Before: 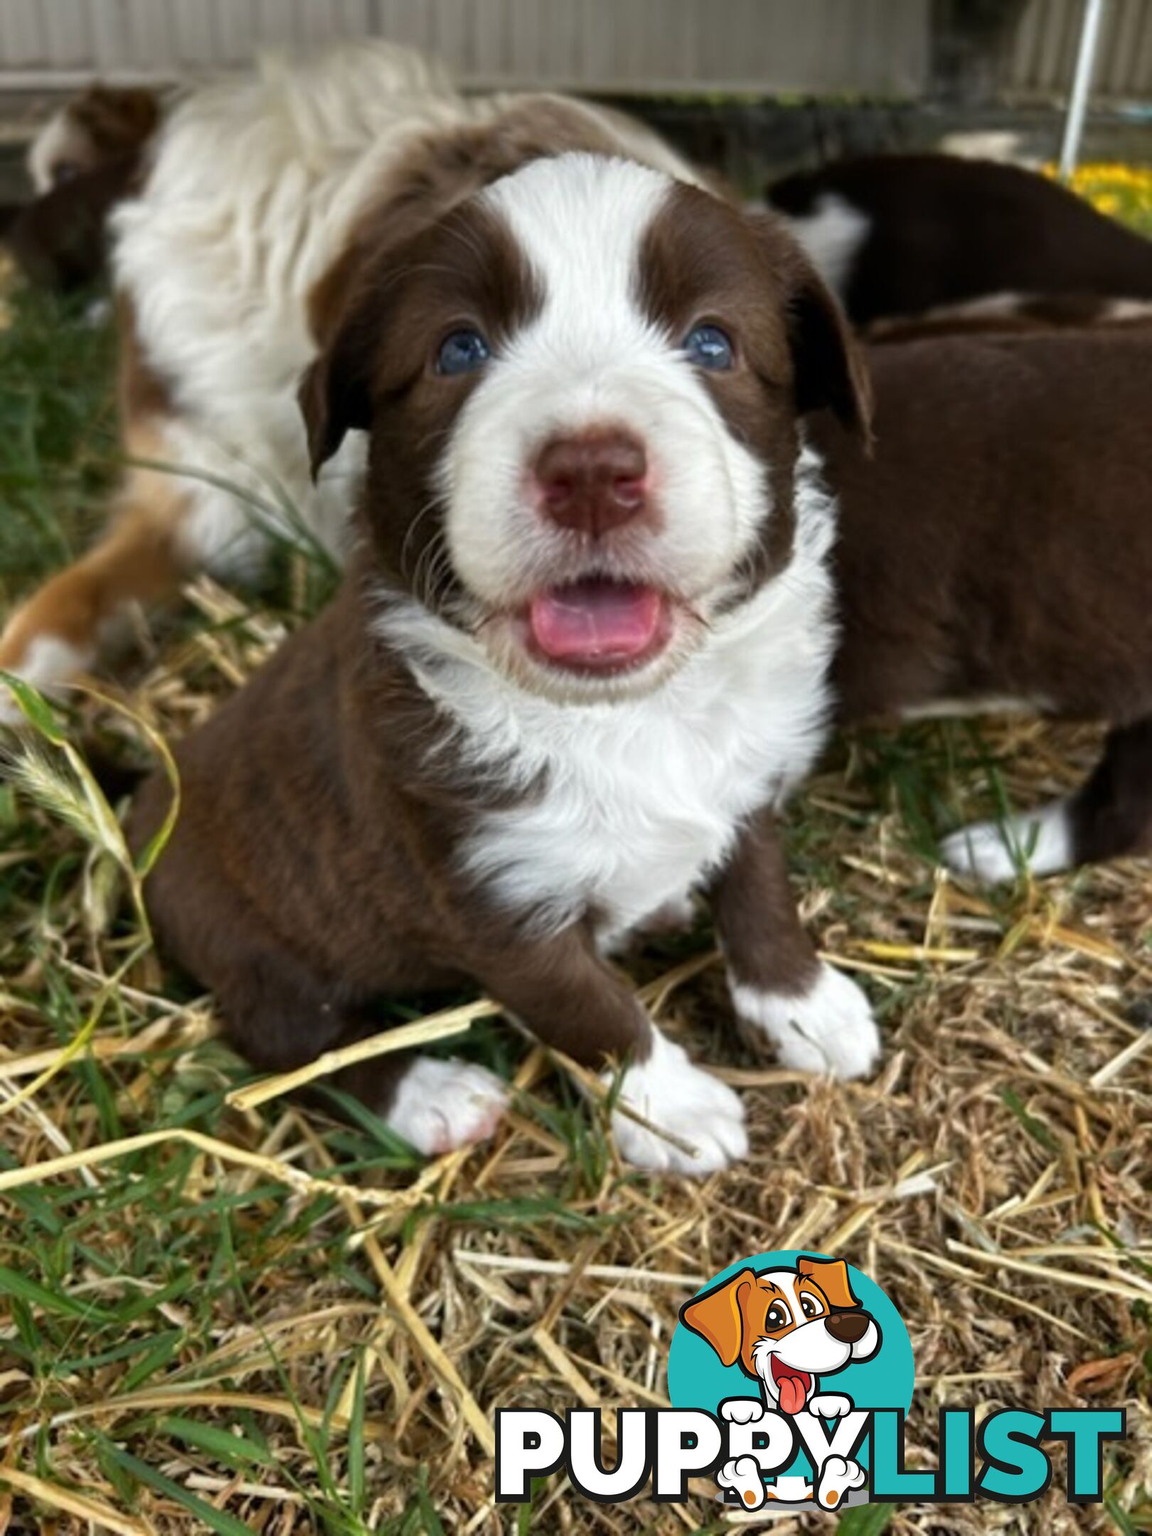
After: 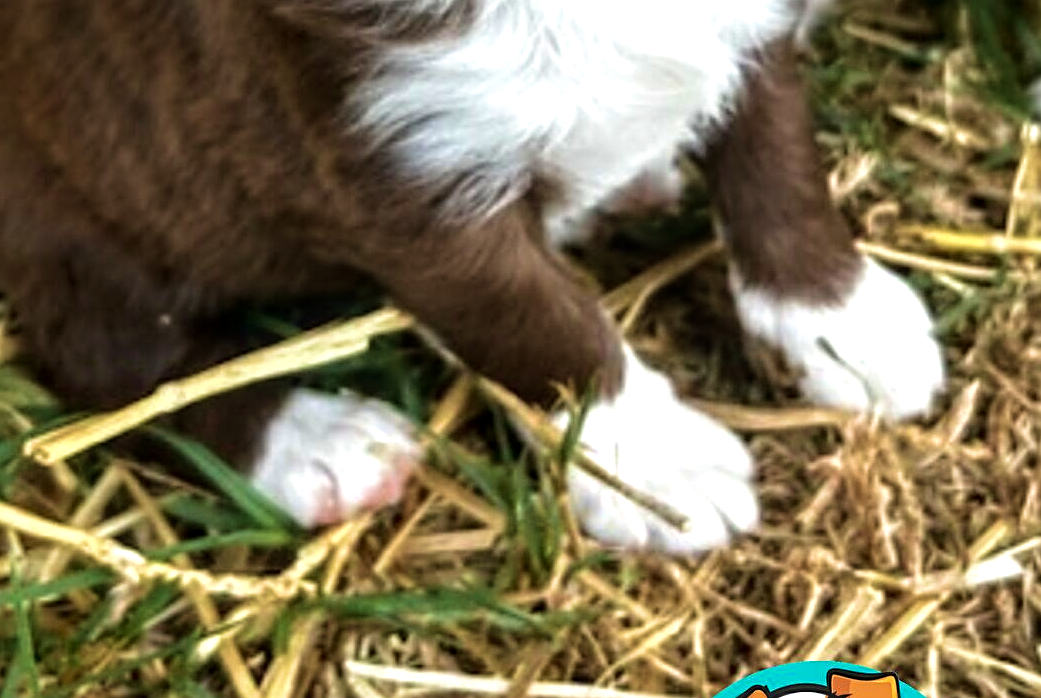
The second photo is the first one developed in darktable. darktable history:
crop: left 18.1%, top 50.79%, right 17.586%, bottom 16.861%
sharpen: on, module defaults
tone equalizer: -8 EV -0.442 EV, -7 EV -0.394 EV, -6 EV -0.341 EV, -5 EV -0.227 EV, -3 EV 0.249 EV, -2 EV 0.31 EV, -1 EV 0.386 EV, +0 EV 0.439 EV, mask exposure compensation -0.485 EV
velvia: strength 44.88%
local contrast: detail 130%
